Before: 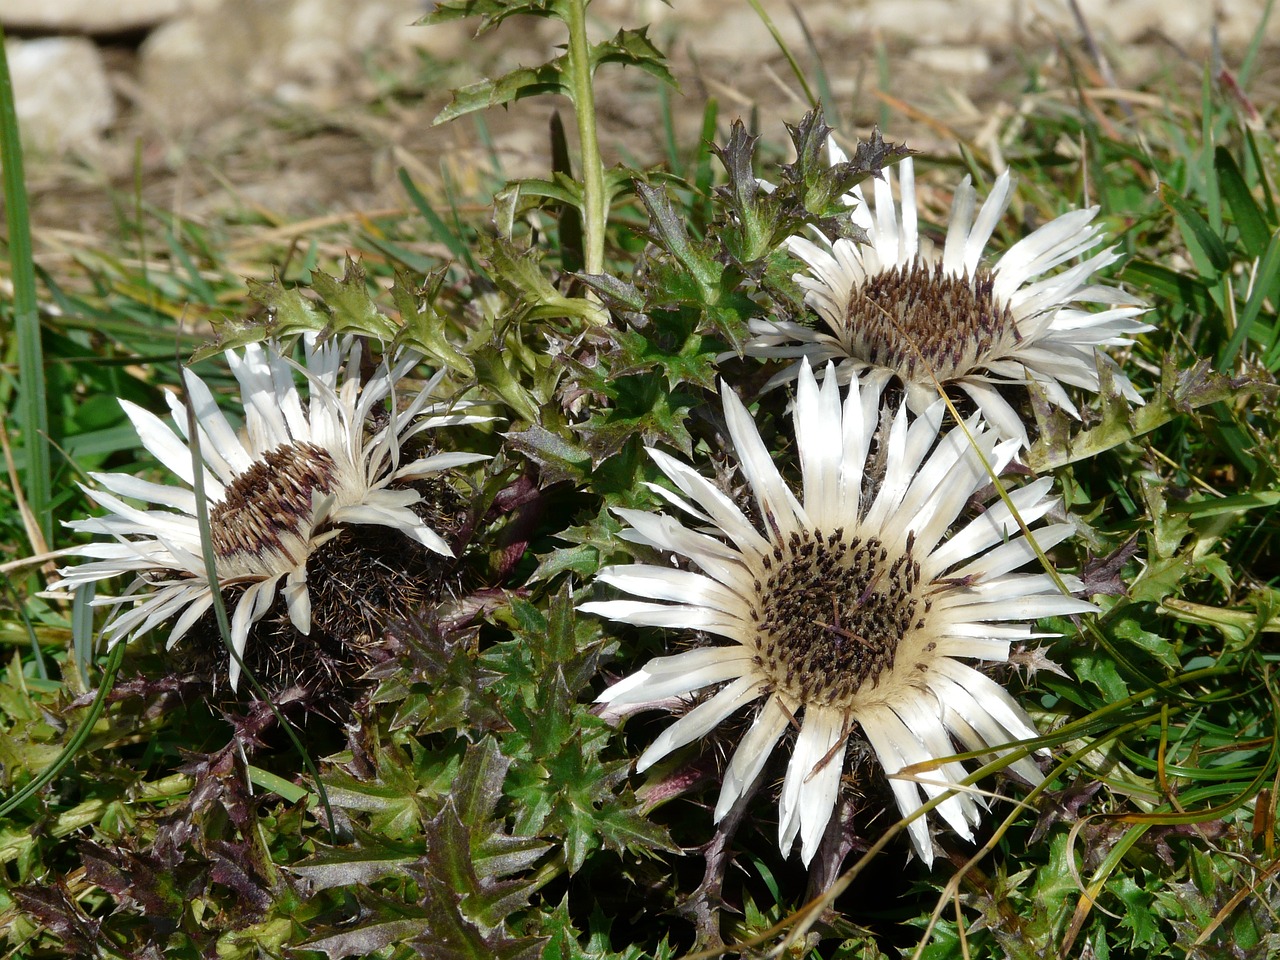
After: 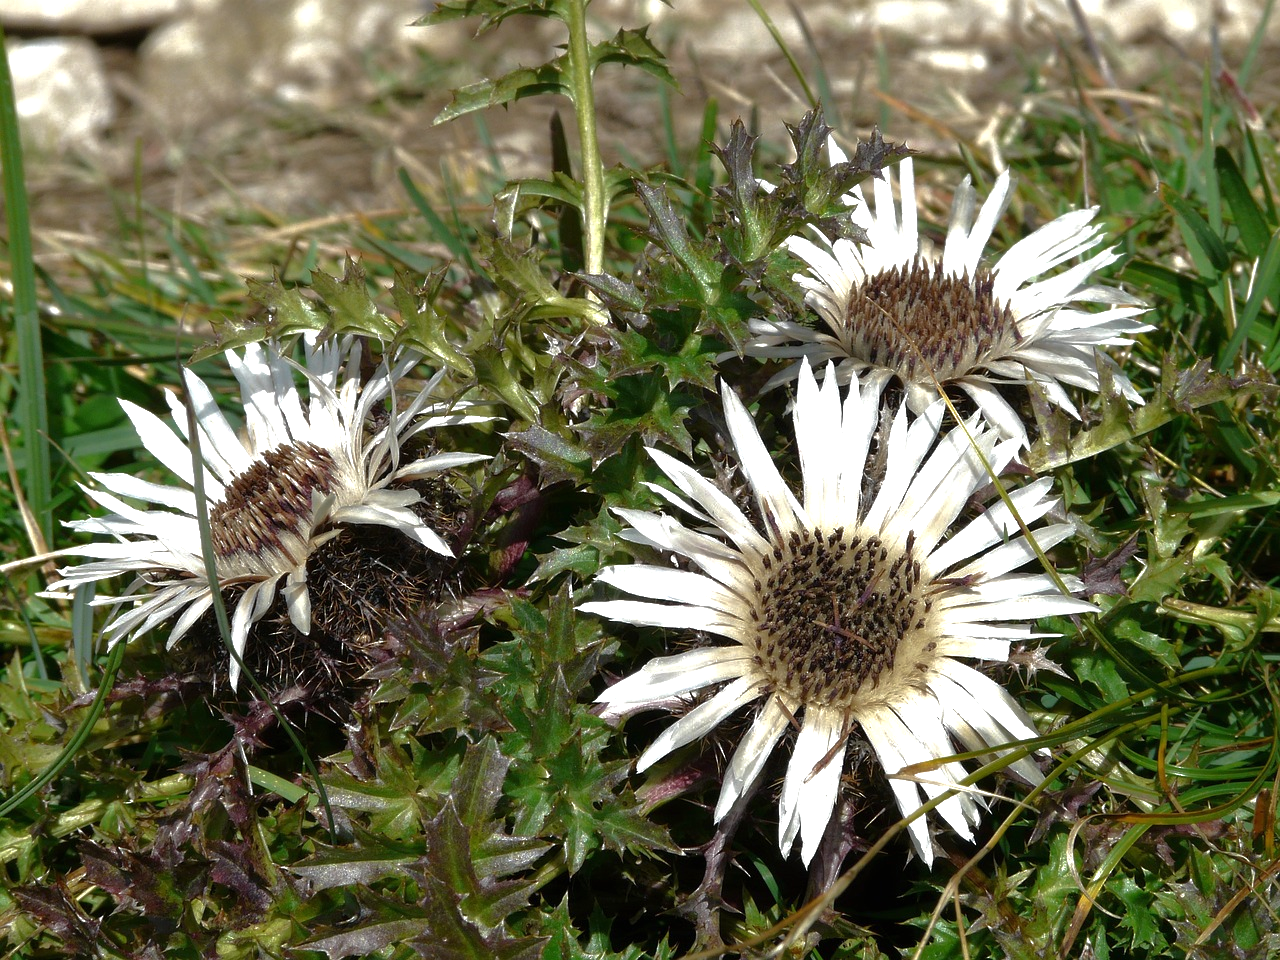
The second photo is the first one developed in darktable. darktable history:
base curve: curves: ch0 [(0, 0) (0.841, 0.609) (1, 1)]
exposure: black level correction 0, exposure 0.704 EV, compensate highlight preservation false
